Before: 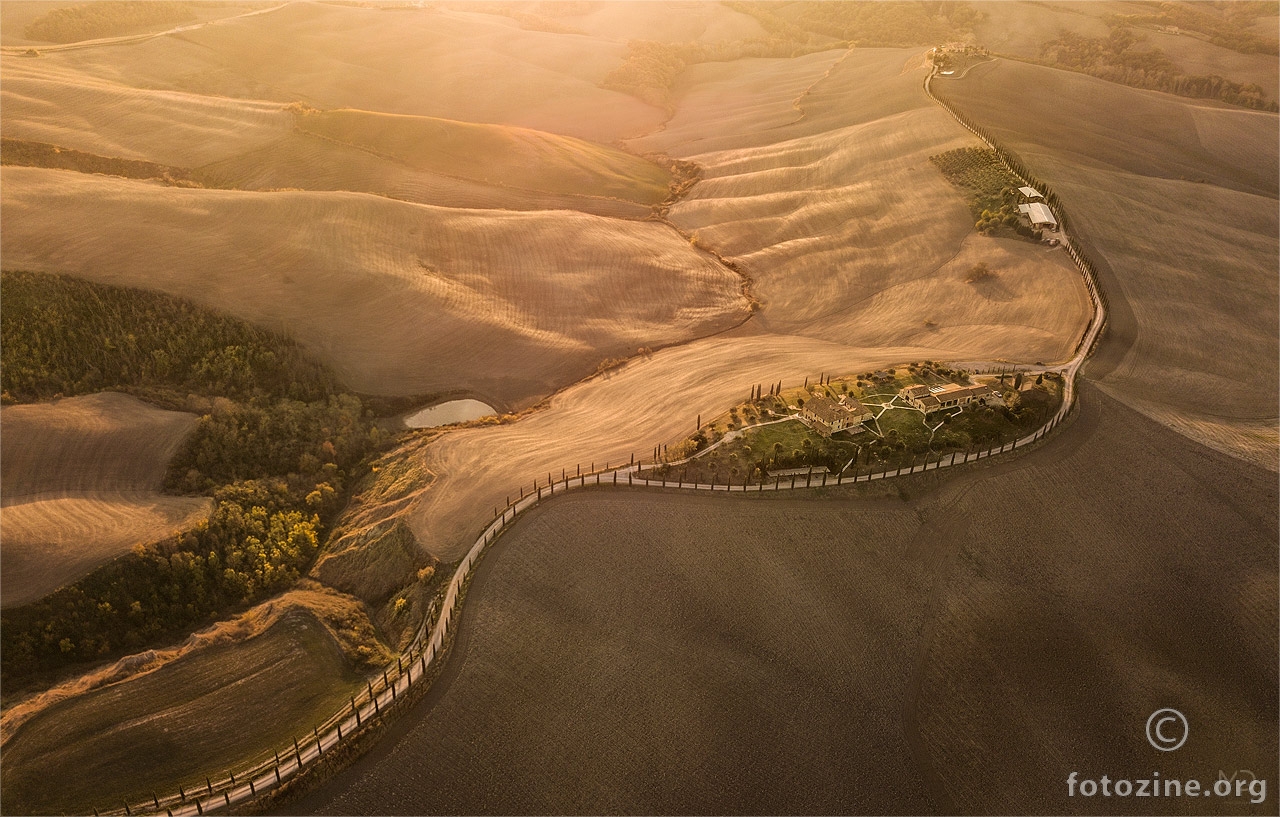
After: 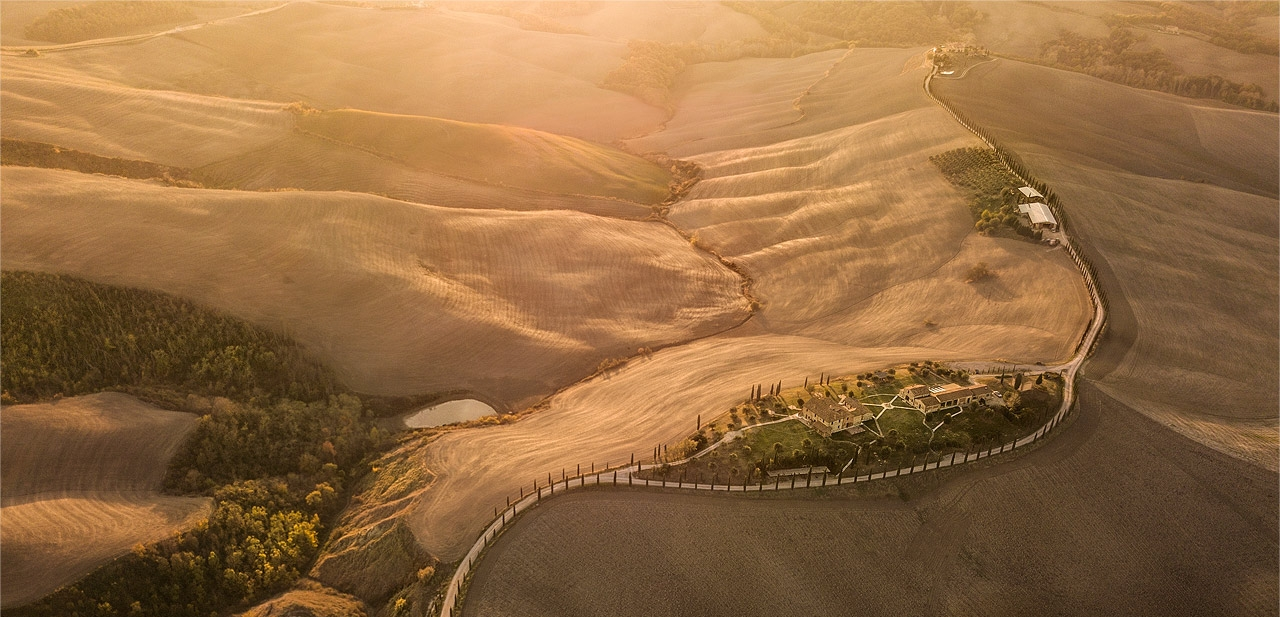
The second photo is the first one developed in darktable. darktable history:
exposure: compensate highlight preservation false
crop: bottom 24.399%
